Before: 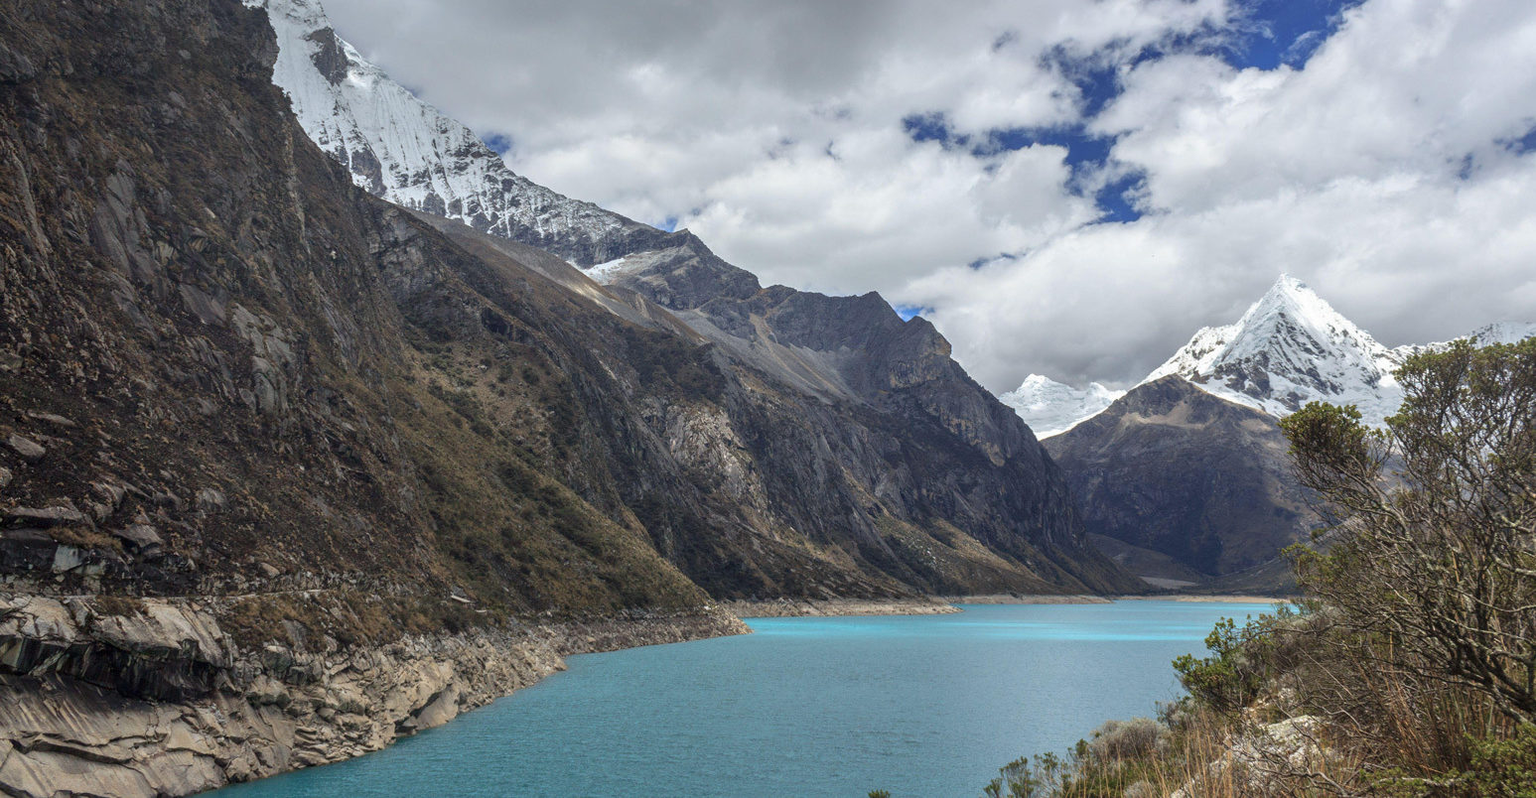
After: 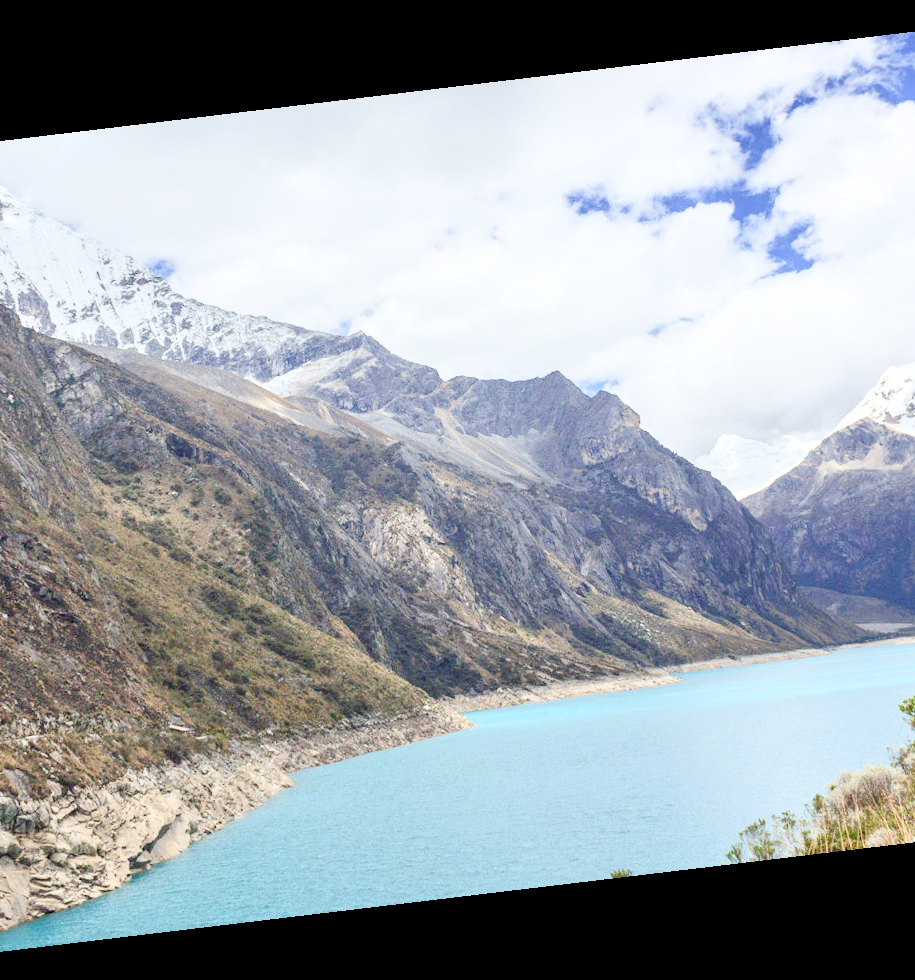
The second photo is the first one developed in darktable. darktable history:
rotate and perspective: rotation -6.83°, automatic cropping off
shadows and highlights: shadows 0, highlights 40
crop: left 21.674%, right 22.086%
filmic rgb: black relative exposure -7.65 EV, white relative exposure 4.56 EV, hardness 3.61
exposure: exposure 2 EV, compensate highlight preservation false
color balance rgb: perceptual saturation grading › global saturation 20%, perceptual saturation grading › highlights -25%, perceptual saturation grading › shadows 50%
